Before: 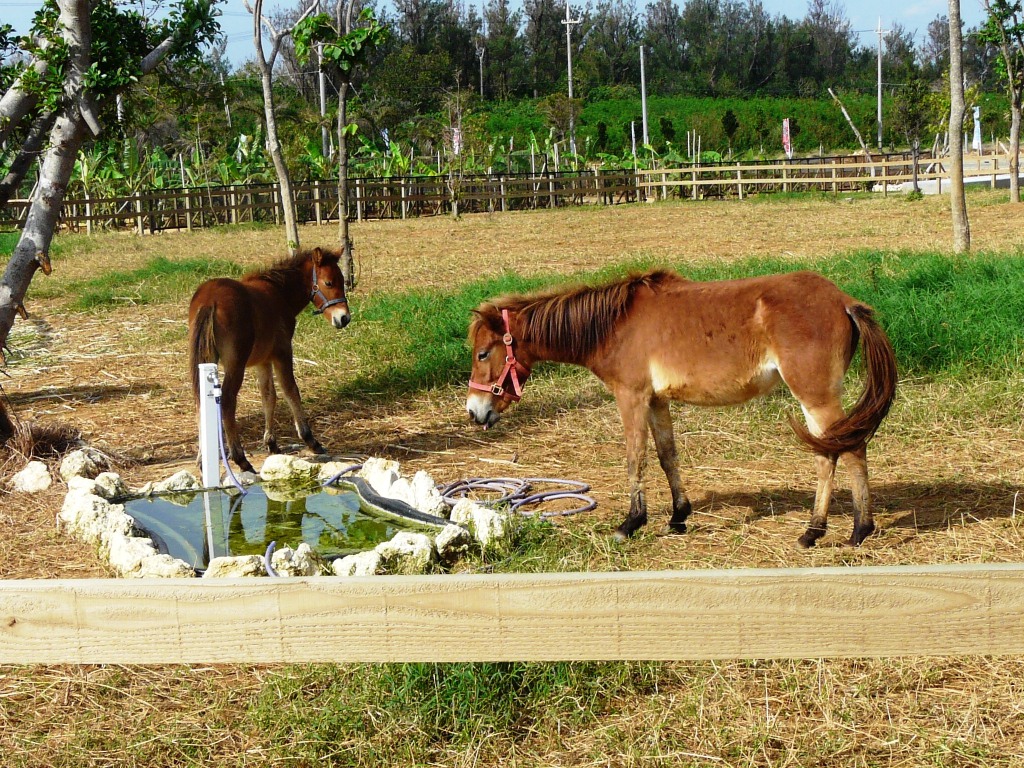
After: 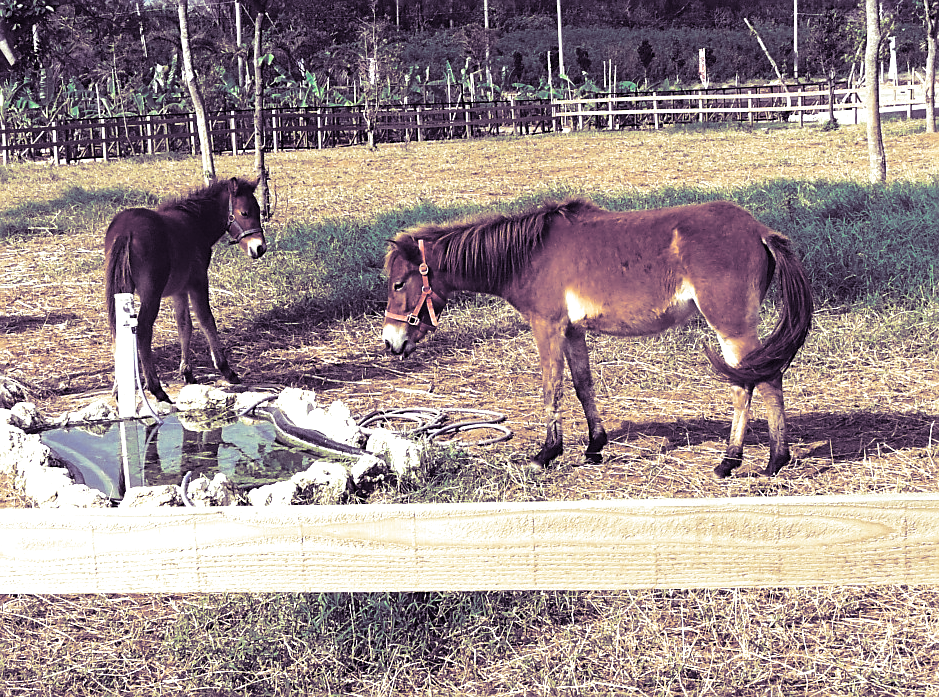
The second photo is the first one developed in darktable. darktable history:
color zones: curves: ch0 [(0, 0.5) (0.125, 0.4) (0.25, 0.5) (0.375, 0.4) (0.5, 0.4) (0.625, 0.35) (0.75, 0.35) (0.875, 0.5)]; ch1 [(0, 0.35) (0.125, 0.45) (0.25, 0.35) (0.375, 0.35) (0.5, 0.35) (0.625, 0.35) (0.75, 0.45) (0.875, 0.35)]; ch2 [(0, 0.6) (0.125, 0.5) (0.25, 0.5) (0.375, 0.6) (0.5, 0.6) (0.625, 0.5) (0.75, 0.5) (0.875, 0.5)]
crop and rotate: left 8.262%, top 9.226%
exposure: black level correction -0.002, exposure 0.708 EV, compensate exposure bias true, compensate highlight preservation false
split-toning: shadows › hue 266.4°, shadows › saturation 0.4, highlights › hue 61.2°, highlights › saturation 0.3, compress 0%
sharpen: on, module defaults
